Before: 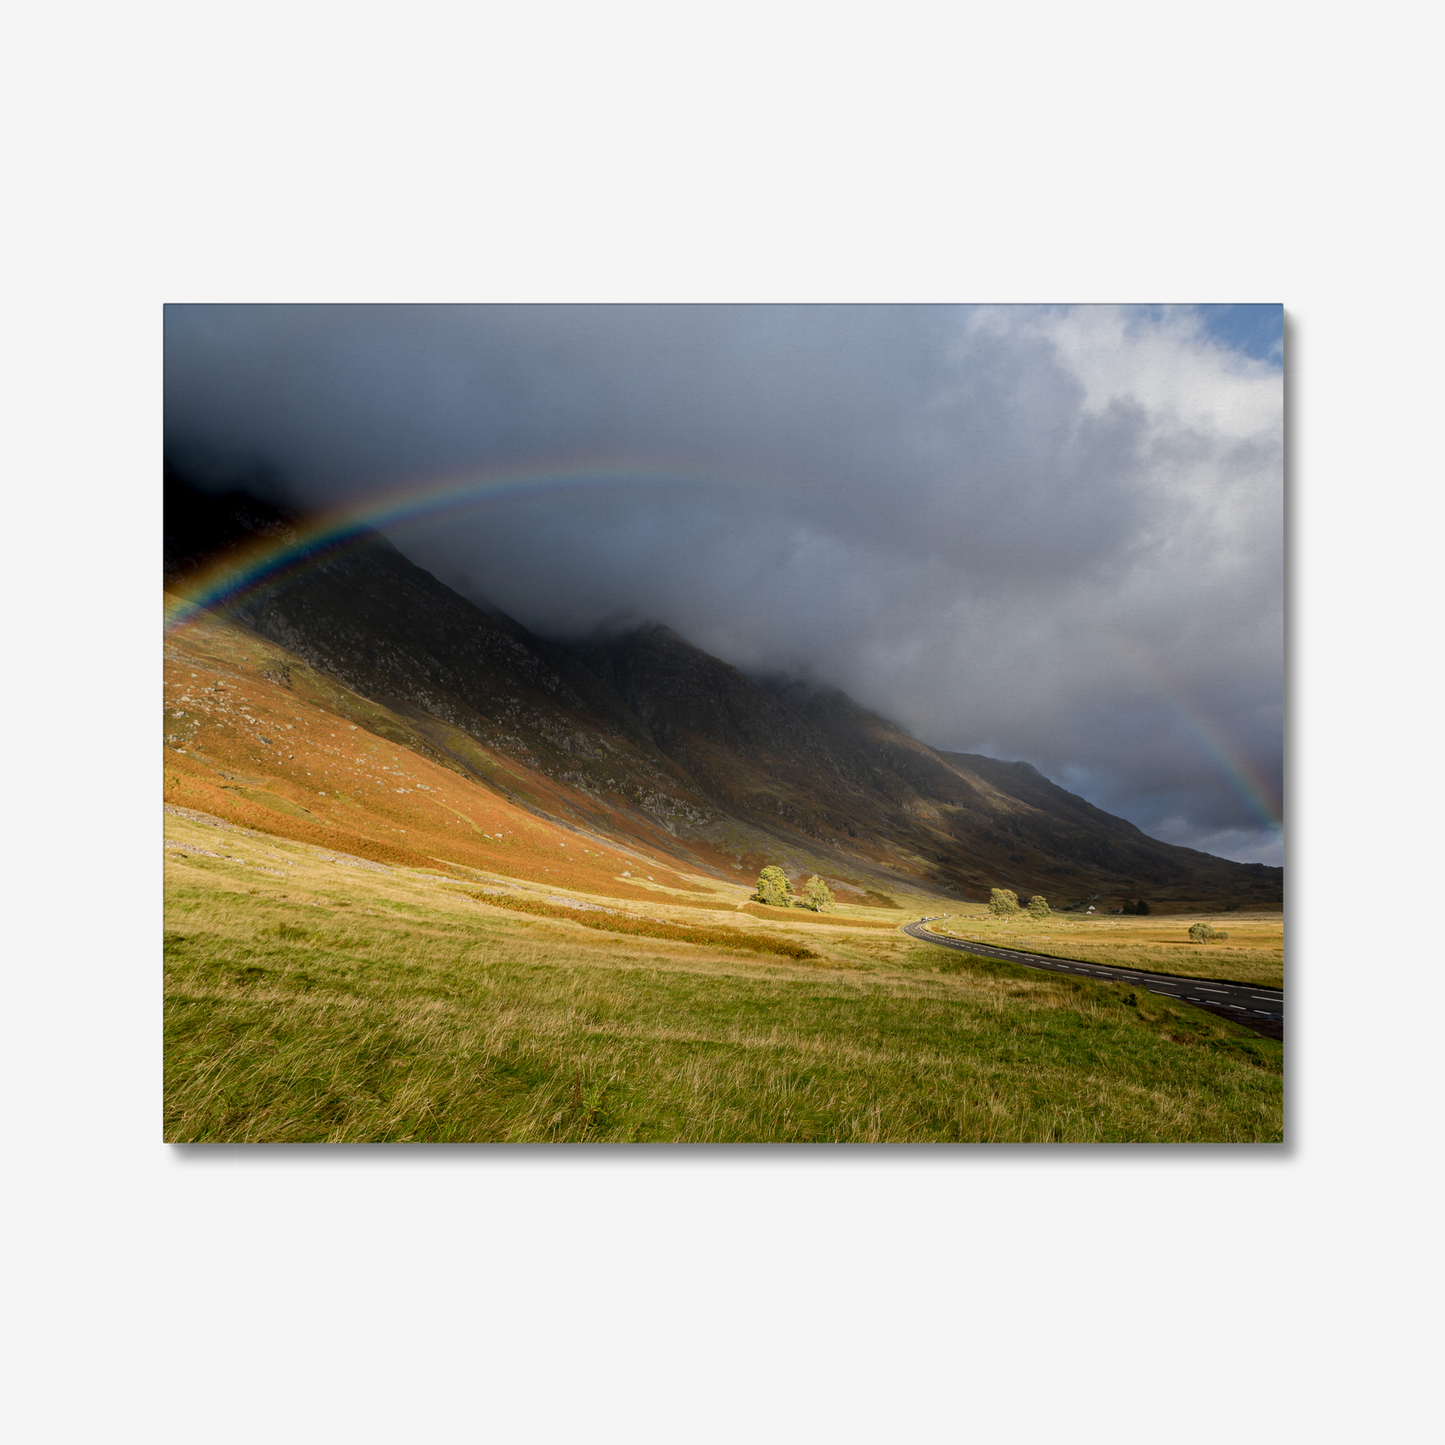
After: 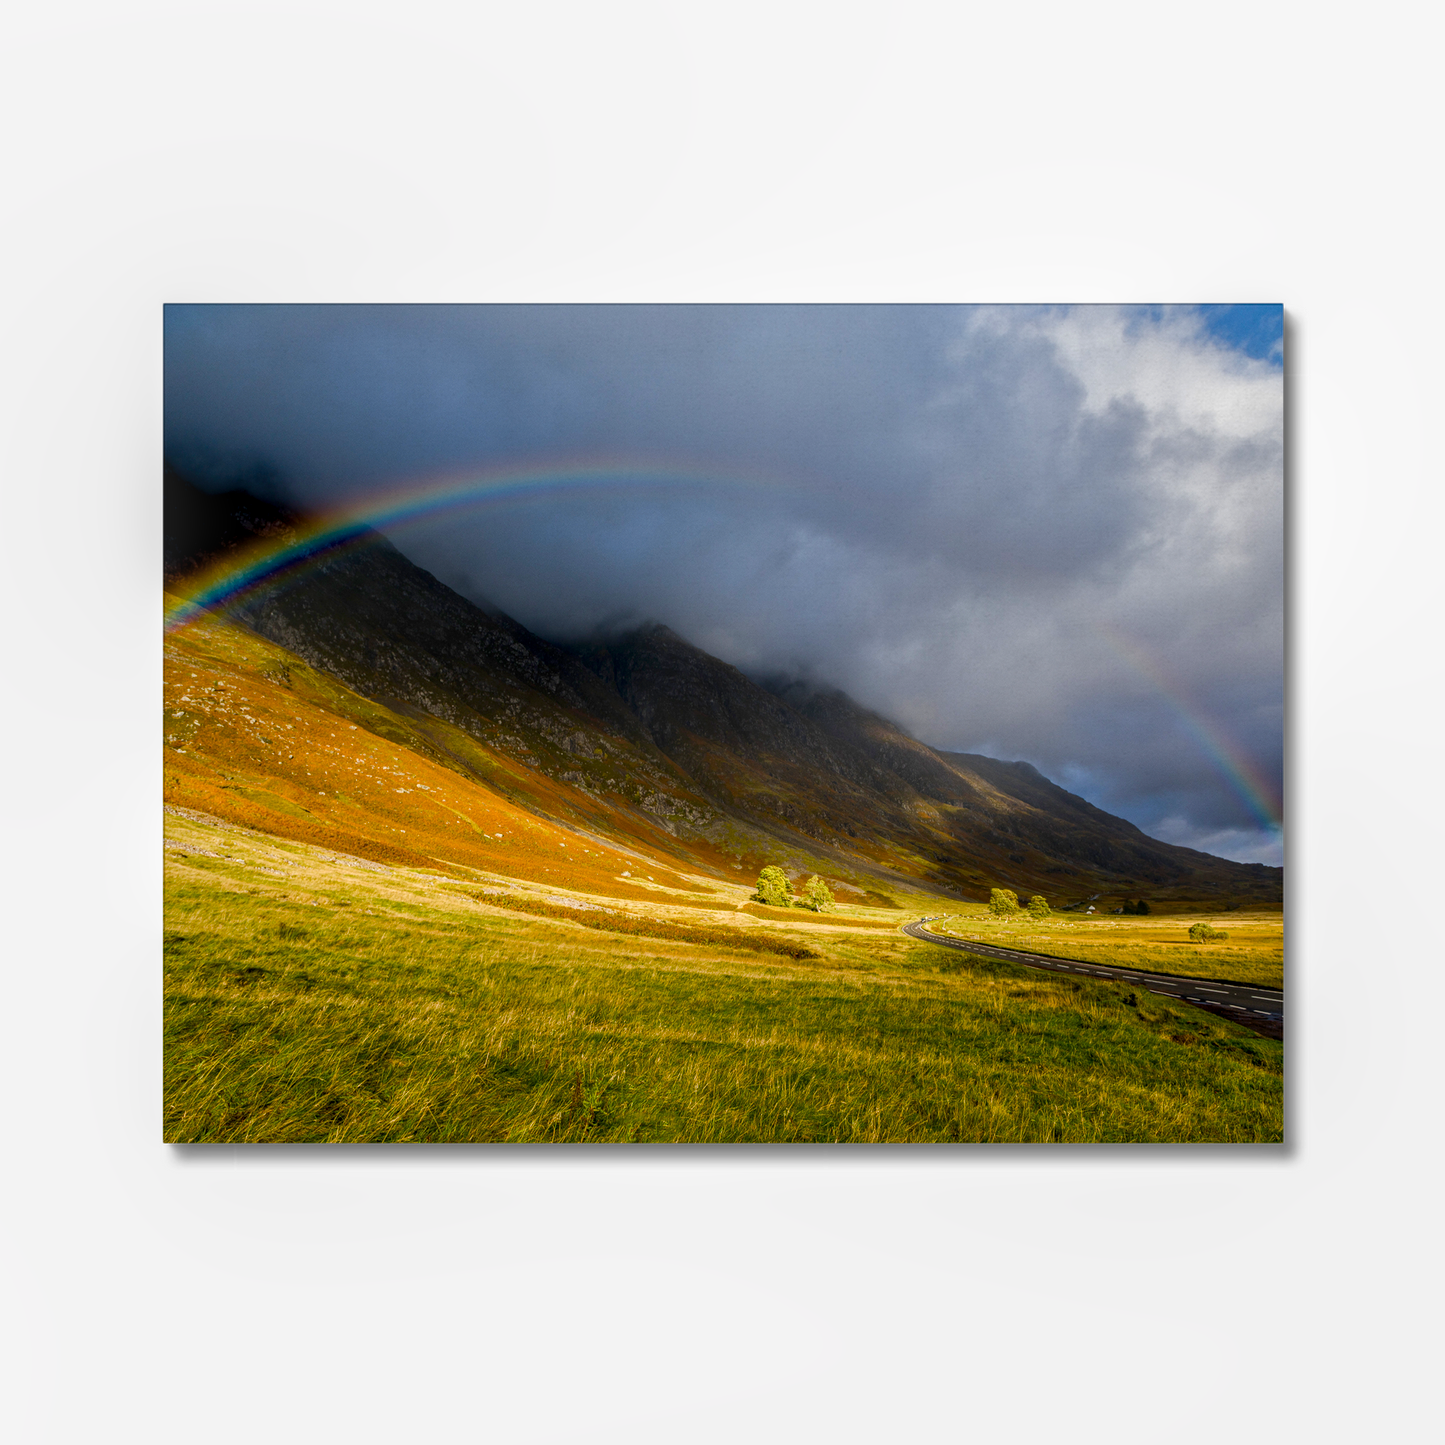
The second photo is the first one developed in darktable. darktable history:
local contrast: highlights 36%, detail 135%
color balance rgb: linear chroma grading › global chroma 8.697%, perceptual saturation grading › global saturation 54.542%, perceptual saturation grading › highlights -50.274%, perceptual saturation grading › mid-tones 39.629%, perceptual saturation grading › shadows 30.18%
